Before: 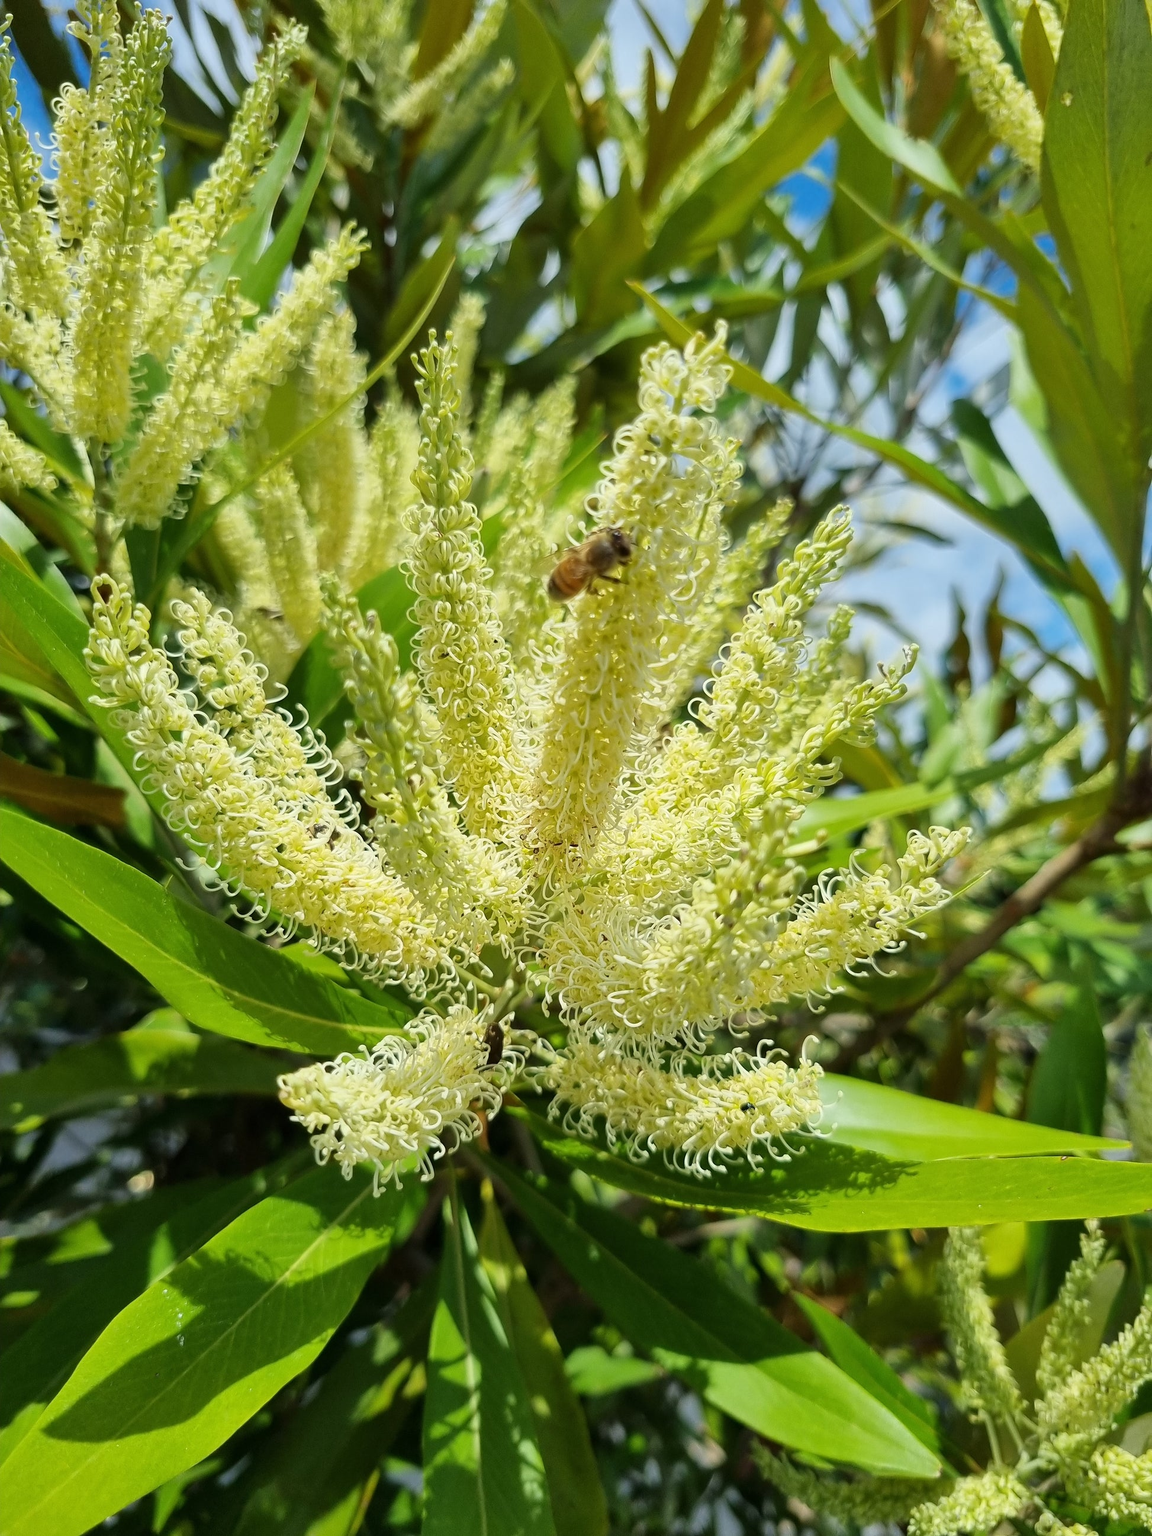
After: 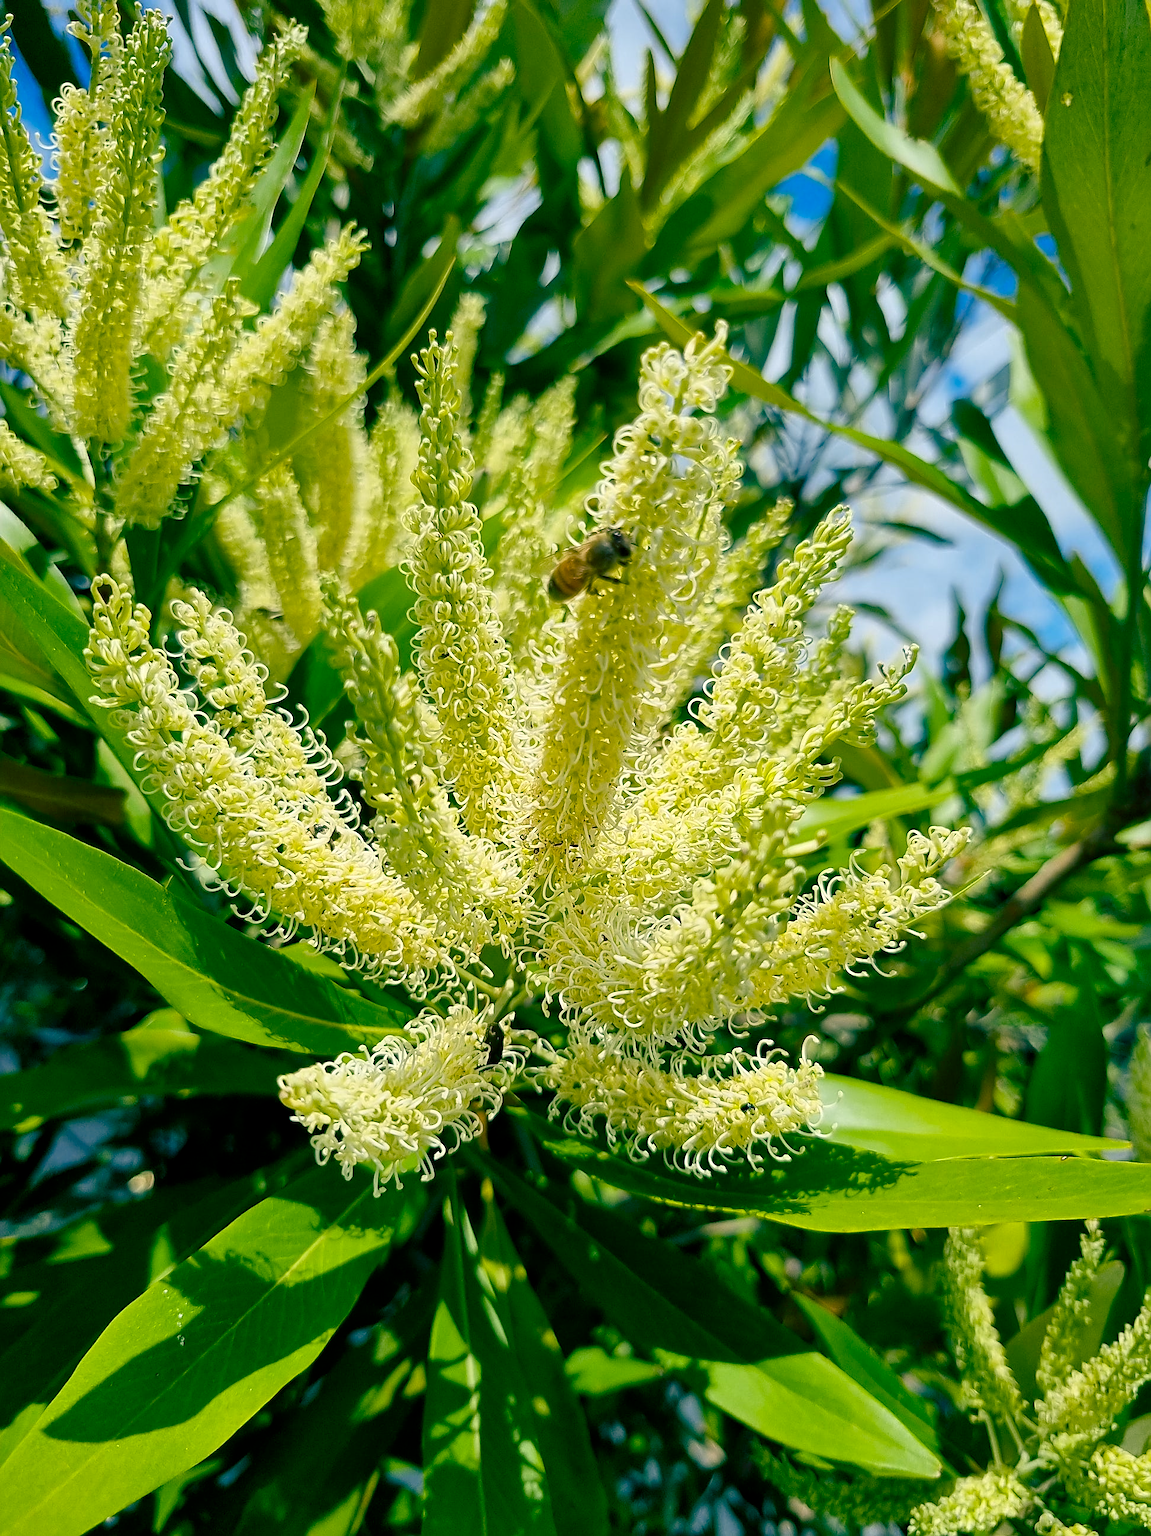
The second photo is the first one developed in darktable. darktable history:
sharpen: on, module defaults
color balance rgb: shadows lift › luminance -28.76%, shadows lift › chroma 10%, shadows lift › hue 230°, power › chroma 0.5%, power › hue 215°, highlights gain › luminance 7.14%, highlights gain › chroma 1%, highlights gain › hue 50°, global offset › luminance -0.29%, global offset › hue 260°, perceptual saturation grading › global saturation 20%, perceptual saturation grading › highlights -13.92%, perceptual saturation grading › shadows 50%
base curve: curves: ch0 [(0, 0) (0.303, 0.277) (1, 1)]
